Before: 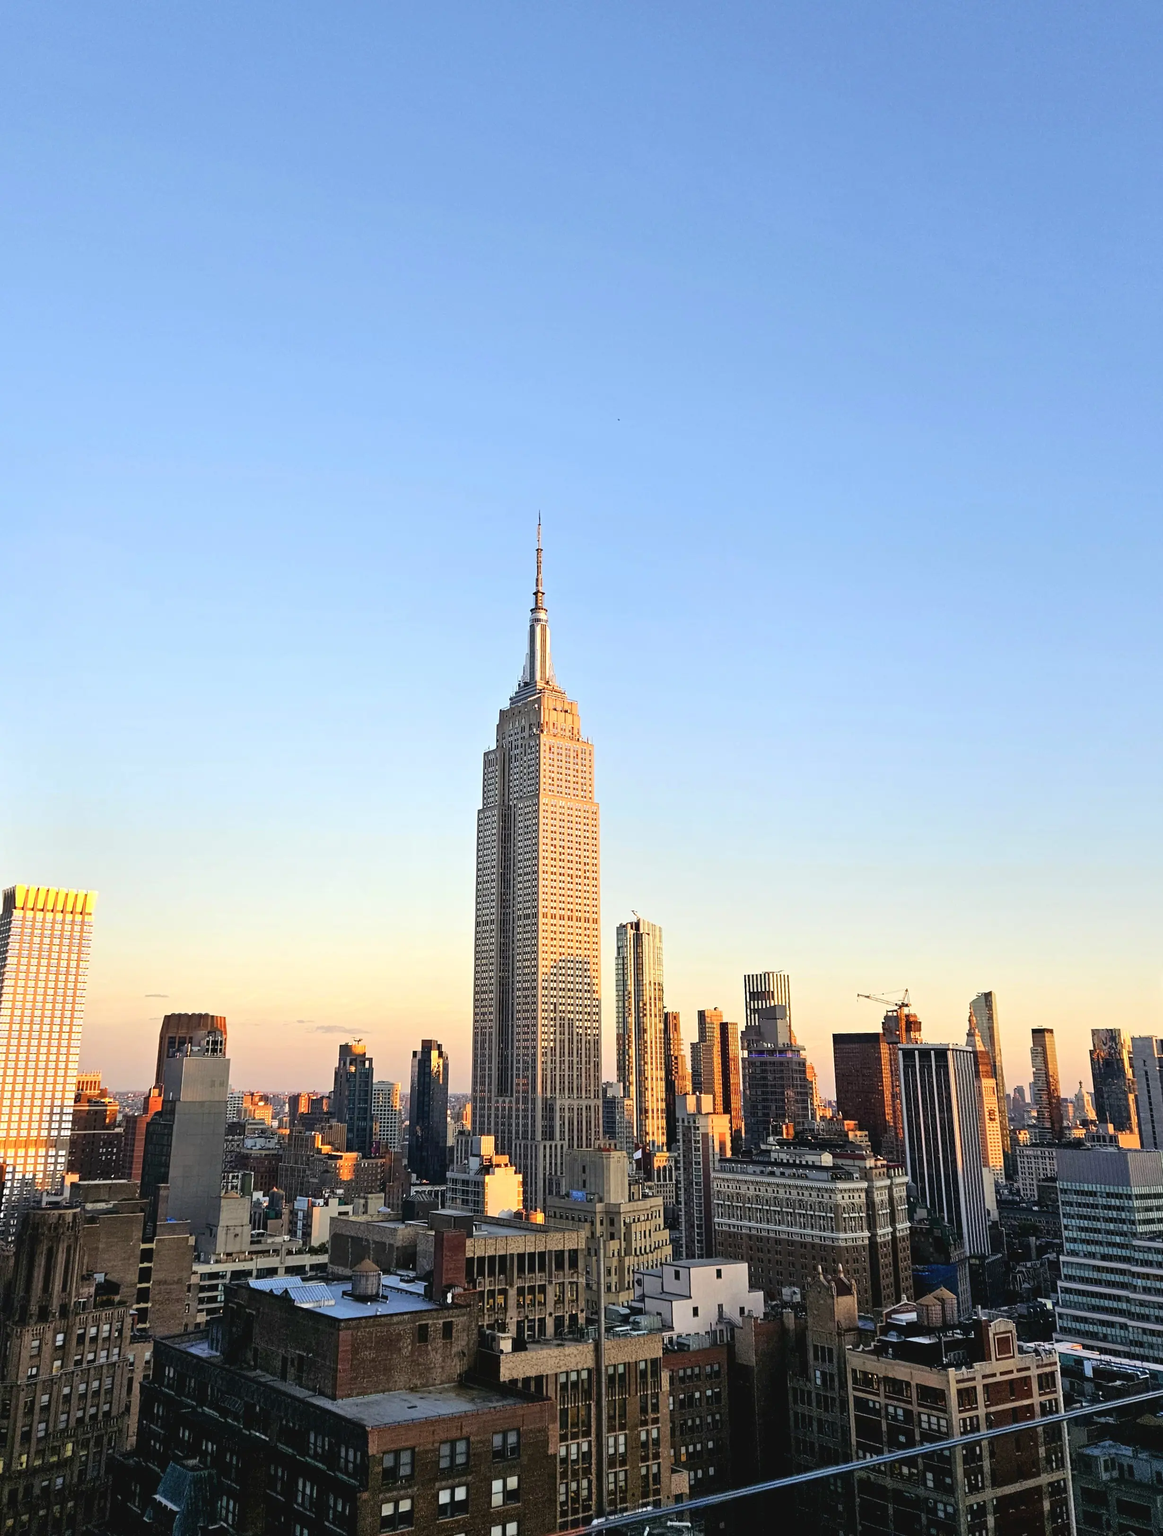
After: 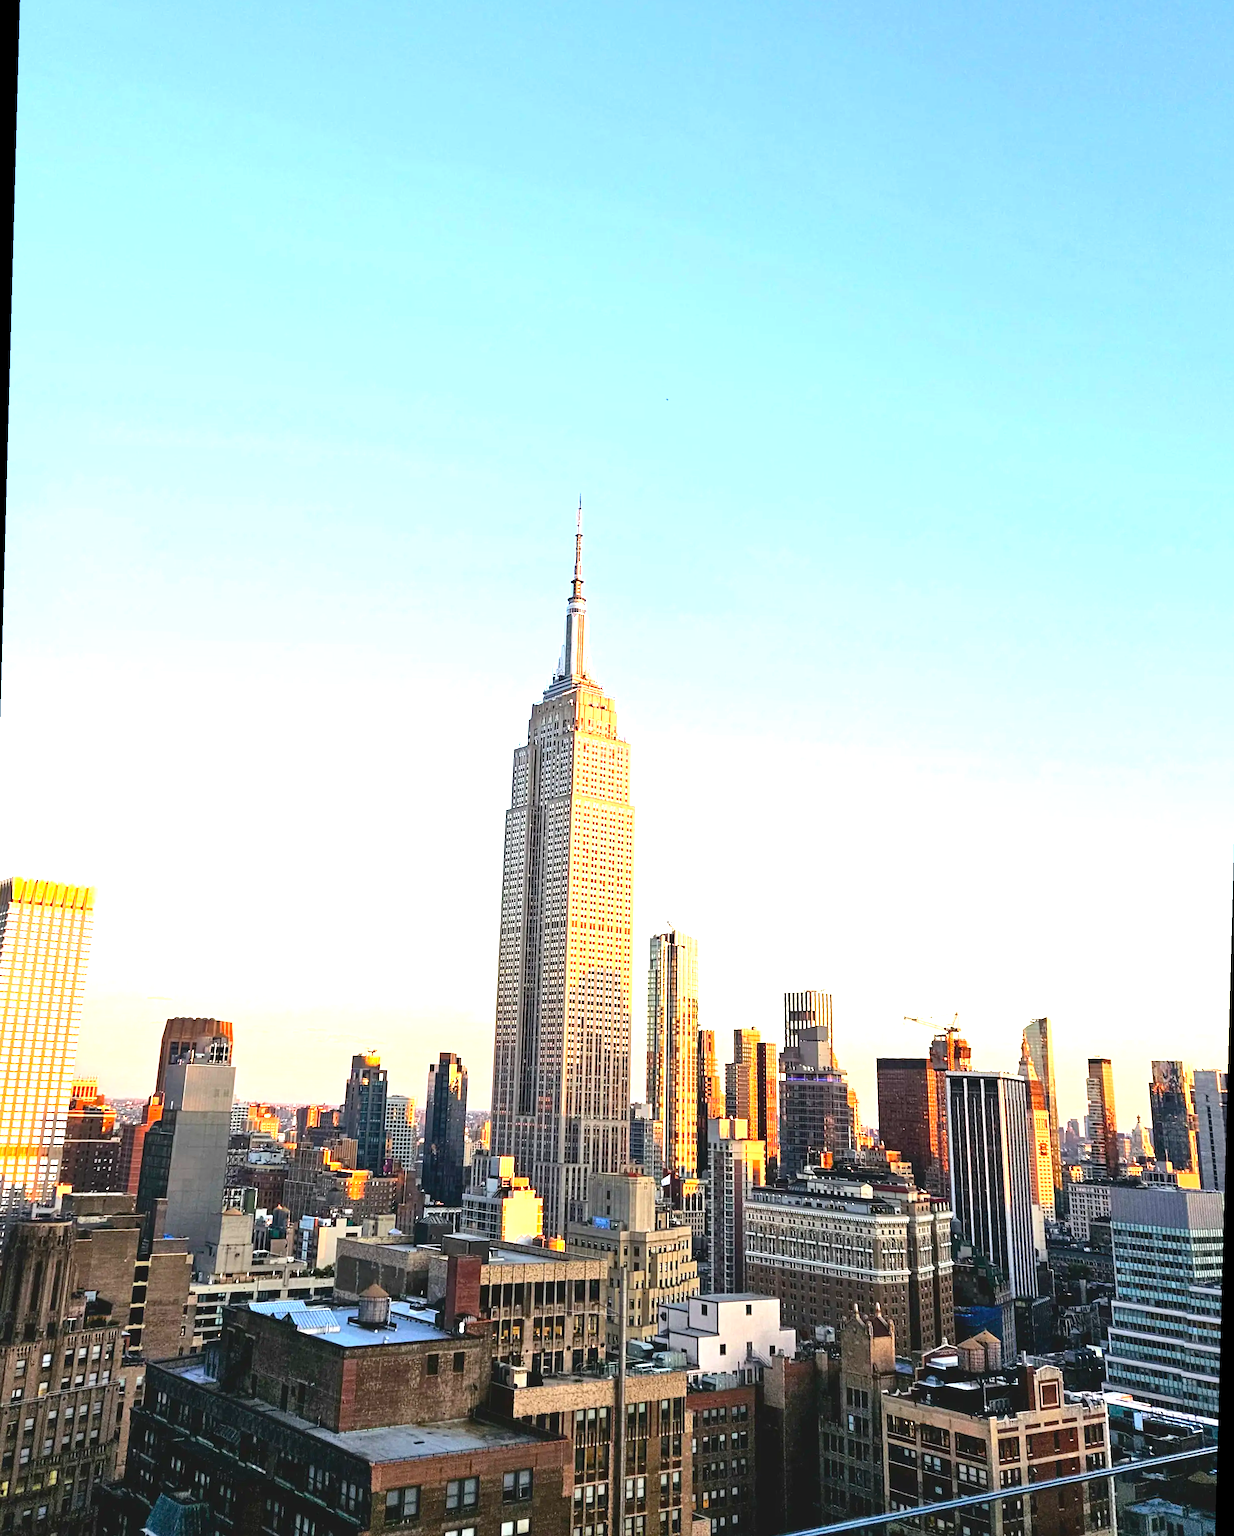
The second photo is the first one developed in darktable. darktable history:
rotate and perspective: rotation 1.57°, crop left 0.018, crop right 0.982, crop top 0.039, crop bottom 0.961
exposure: exposure 1 EV, compensate highlight preservation false
